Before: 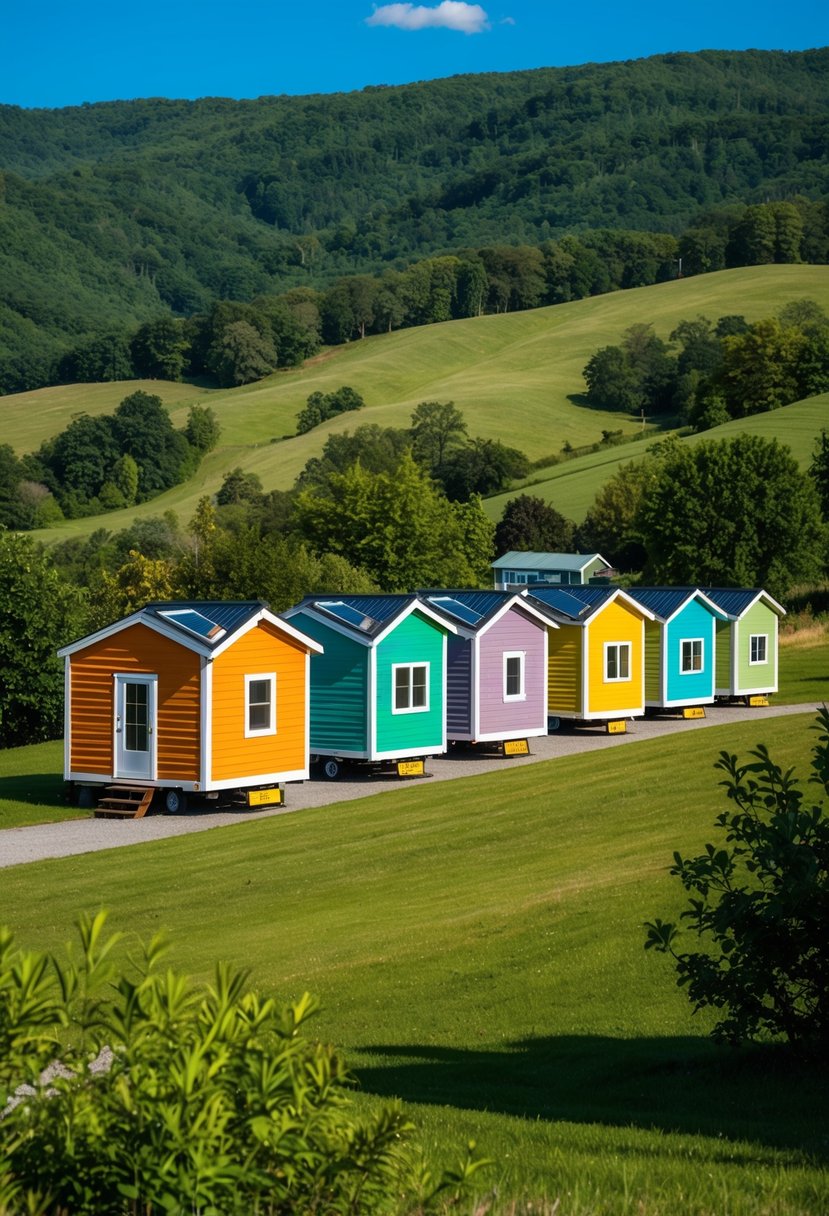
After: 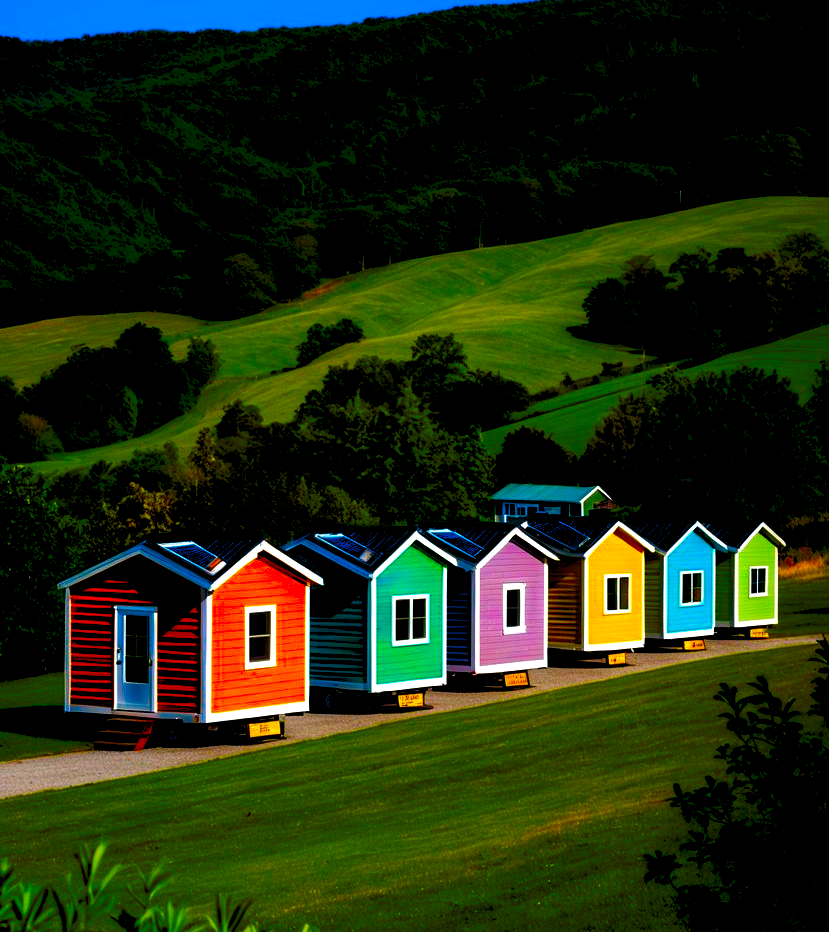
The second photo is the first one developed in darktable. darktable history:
contrast brightness saturation: brightness -1, saturation 1
exposure: exposure 0.2 EV, compensate highlight preservation false
levels: levels [0.036, 0.364, 0.827]
crop: top 5.667%, bottom 17.637%
